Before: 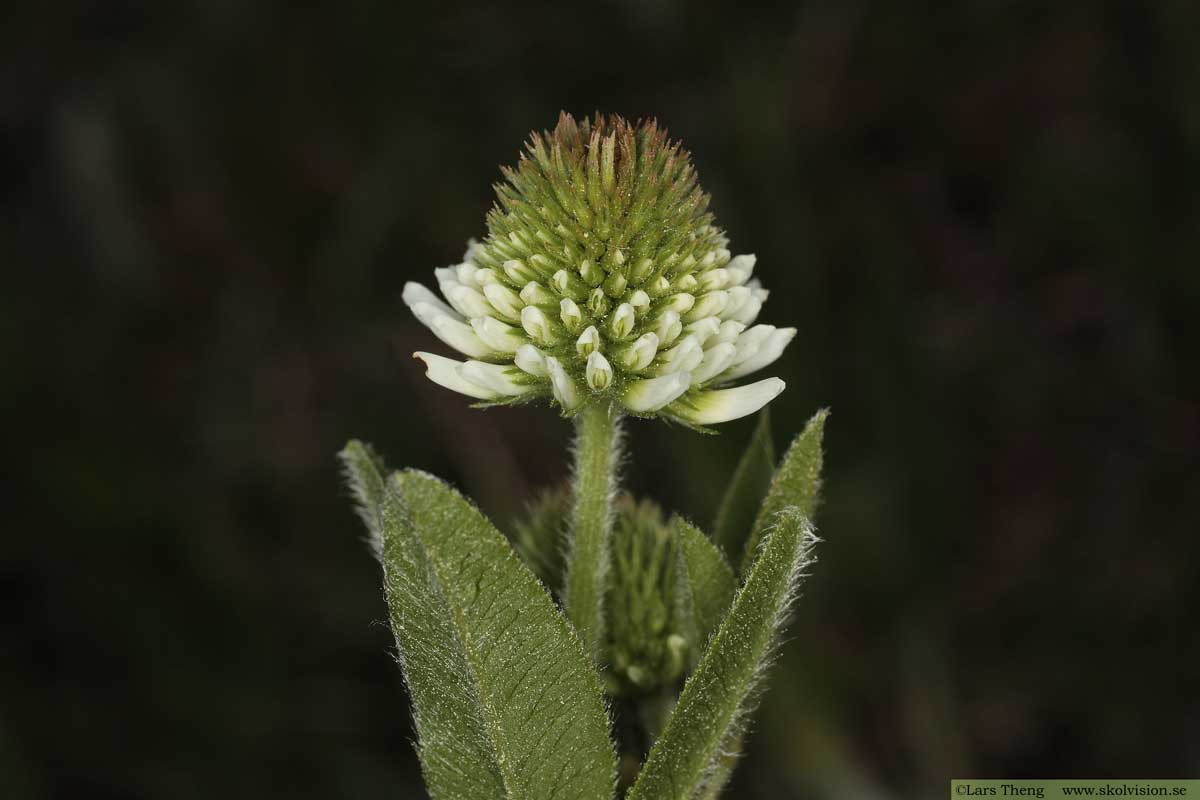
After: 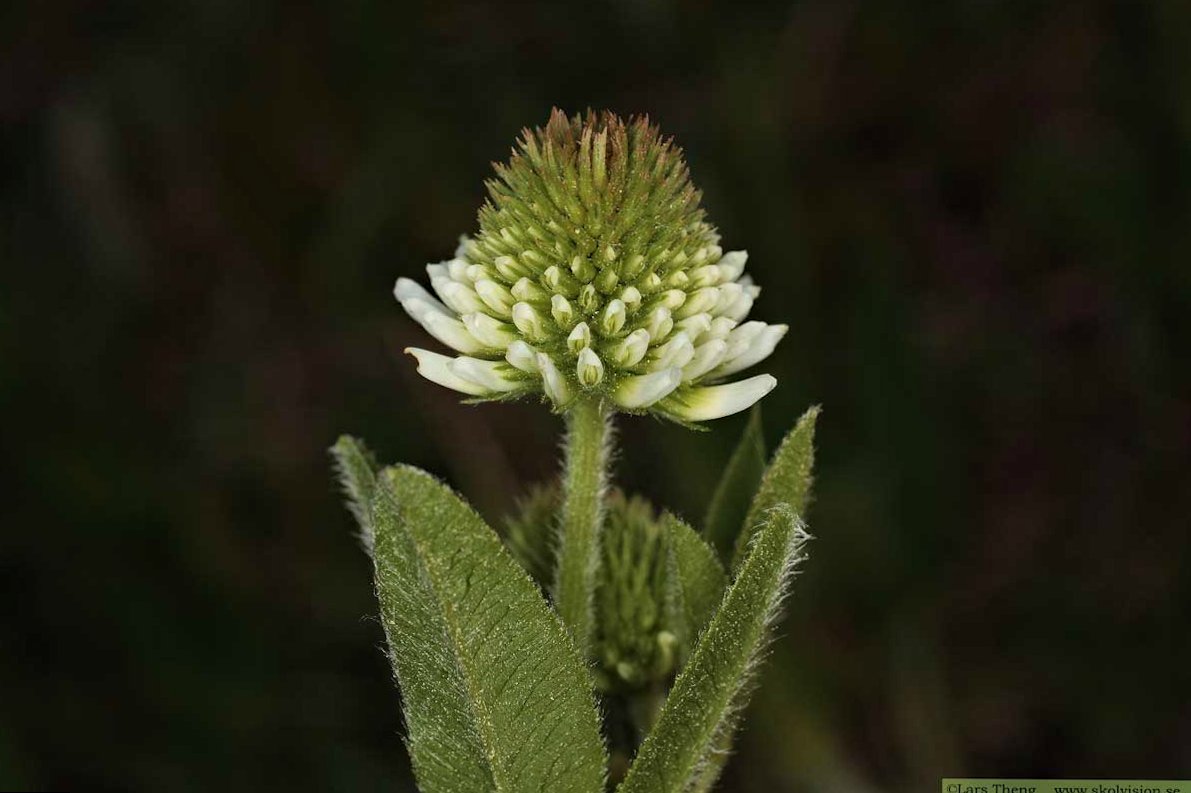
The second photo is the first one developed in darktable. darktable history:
haze removal: compatibility mode true, adaptive false
velvia: on, module defaults
rotate and perspective: rotation 0.192°, lens shift (horizontal) -0.015, crop left 0.005, crop right 0.996, crop top 0.006, crop bottom 0.99
